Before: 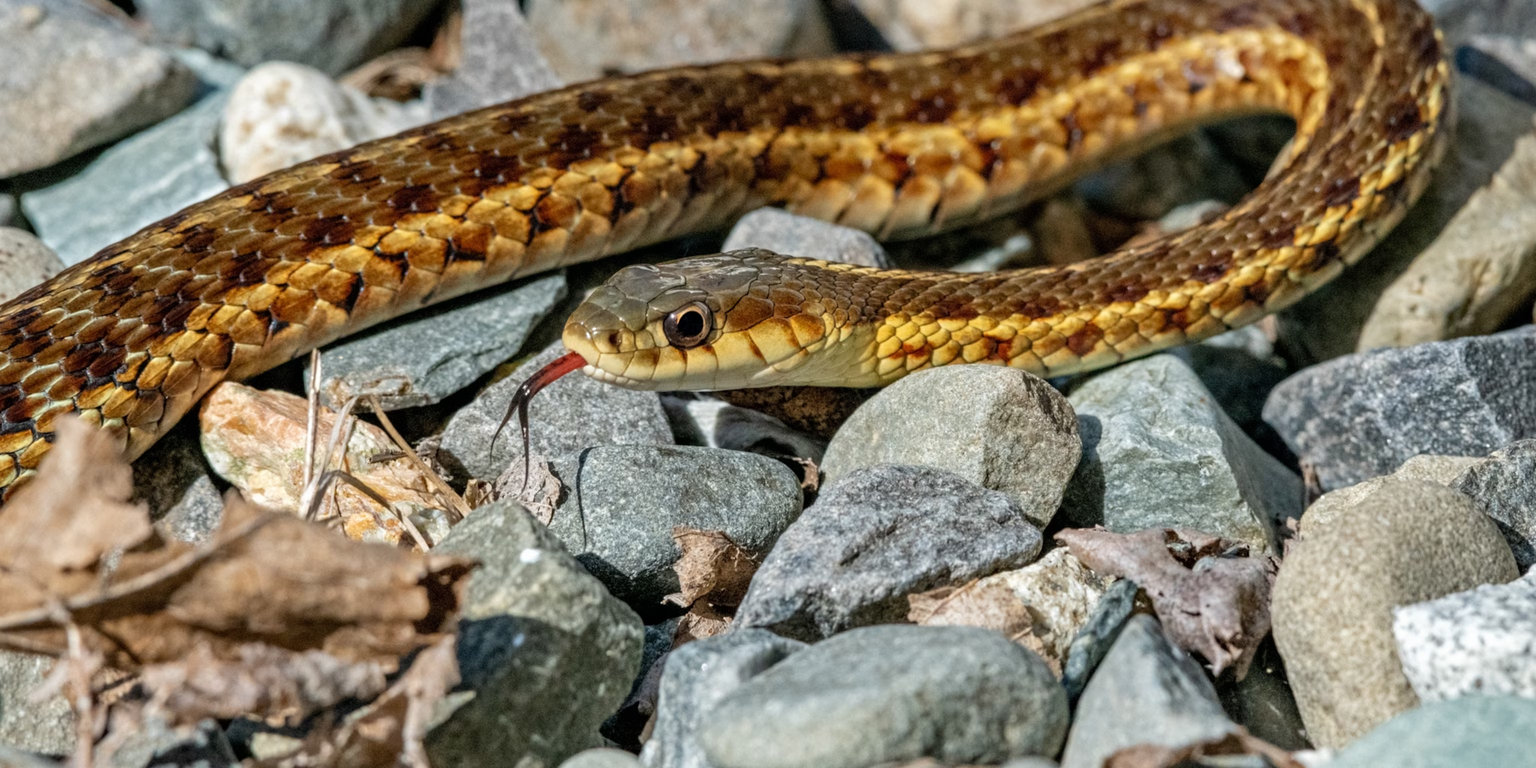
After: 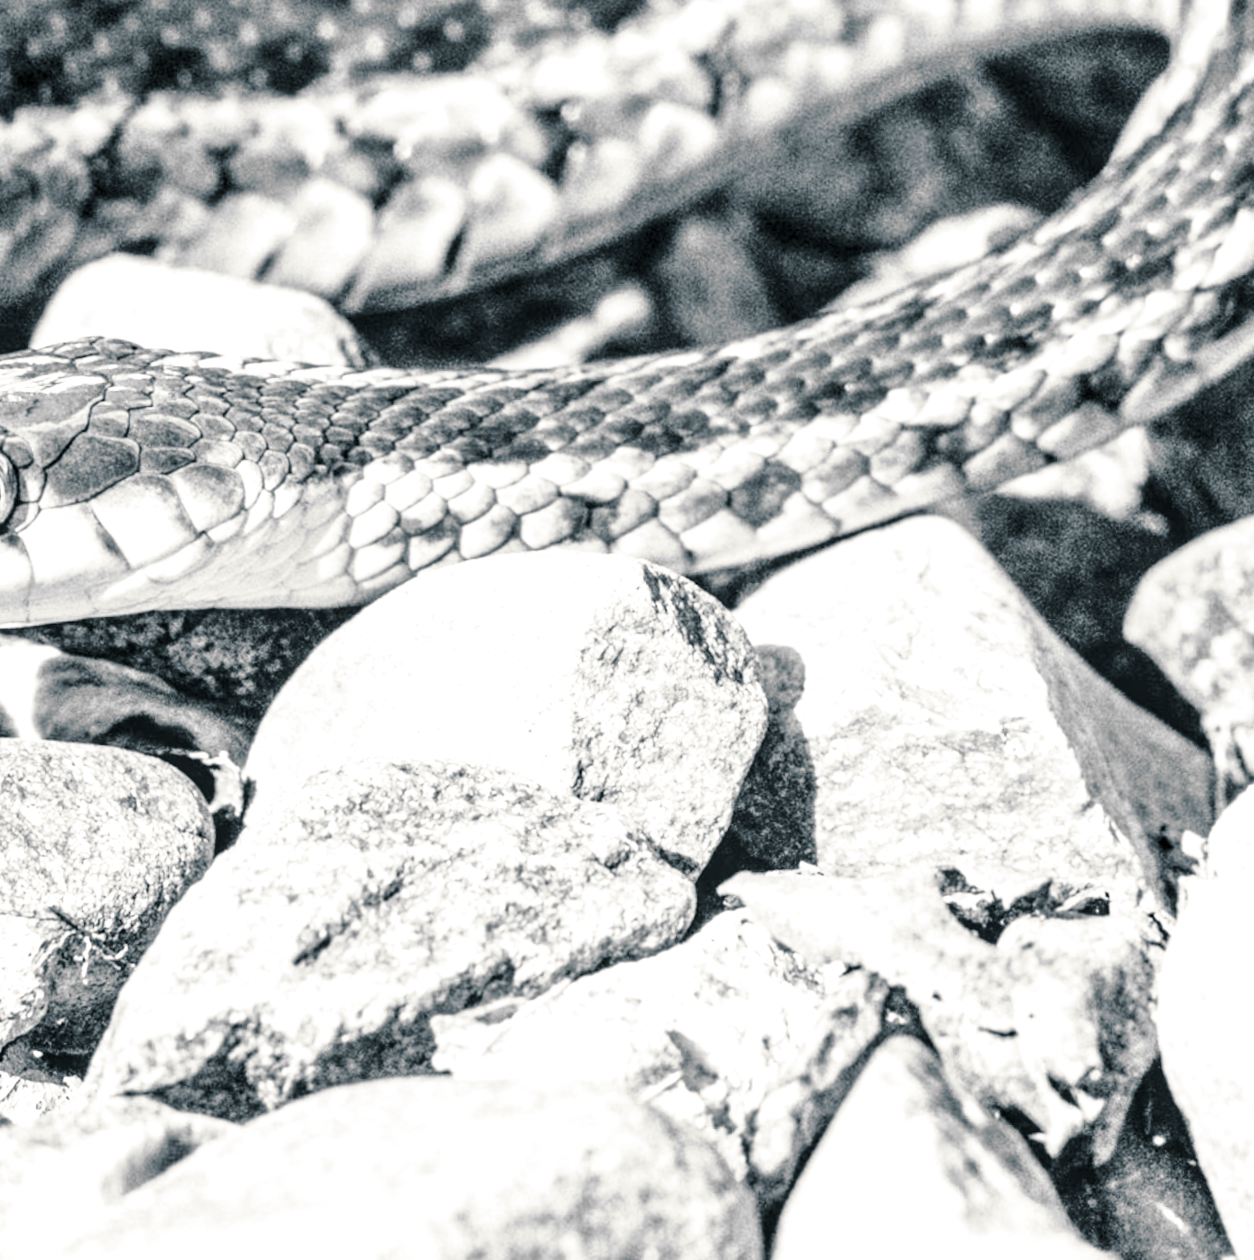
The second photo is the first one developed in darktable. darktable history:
rotate and perspective: rotation -2.29°, automatic cropping off
exposure: black level correction 0, exposure 1.4 EV, compensate highlight preservation false
base curve: curves: ch0 [(0, 0) (0.028, 0.03) (0.121, 0.232) (0.46, 0.748) (0.859, 0.968) (1, 1)], preserve colors none
crop: left 45.721%, top 13.393%, right 14.118%, bottom 10.01%
local contrast: on, module defaults
monochrome: a 2.21, b -1.33, size 2.2
split-toning: shadows › hue 205.2°, shadows › saturation 0.29, highlights › hue 50.4°, highlights › saturation 0.38, balance -49.9
